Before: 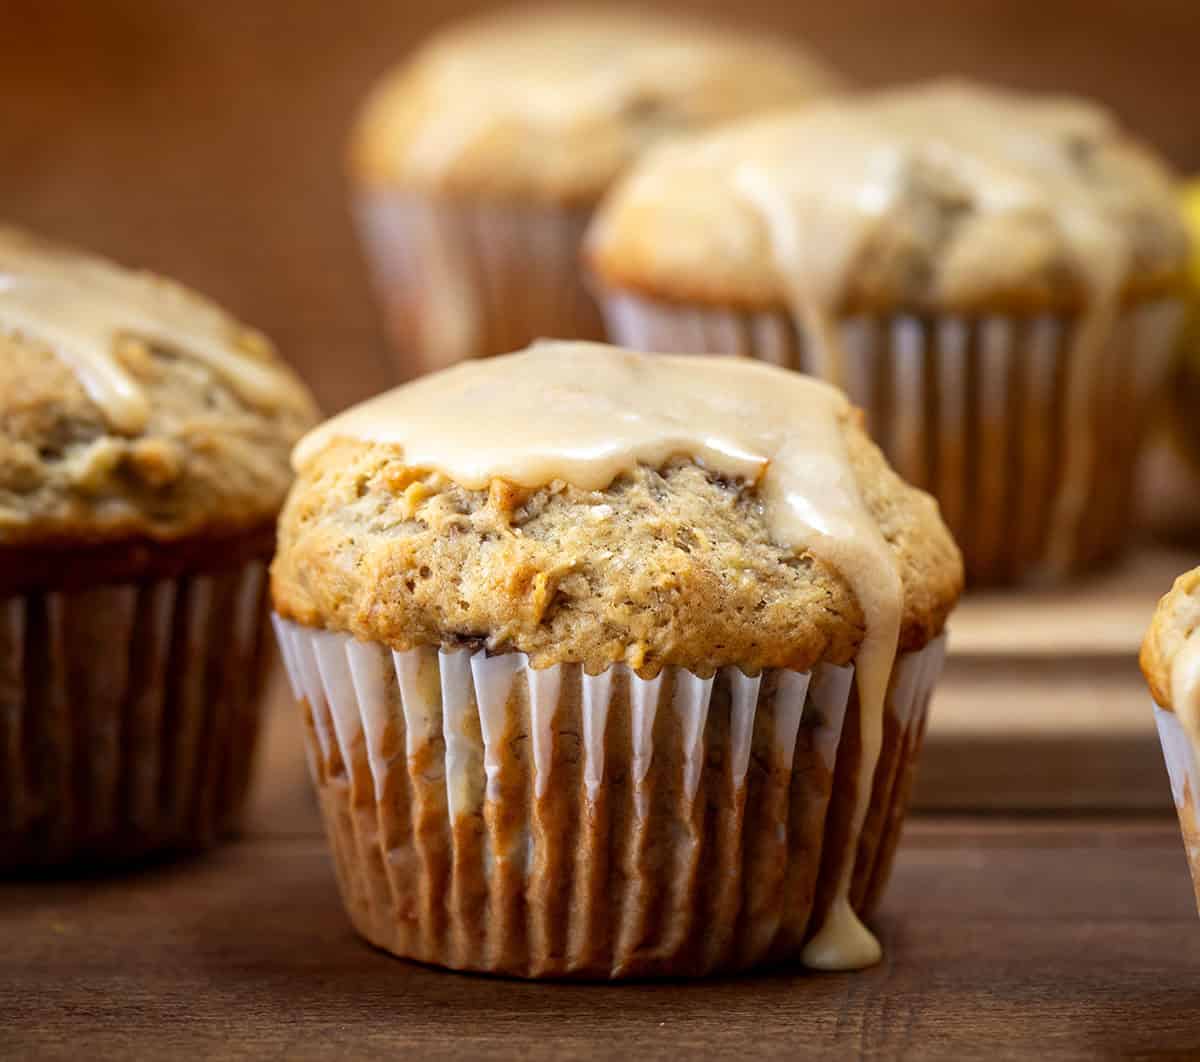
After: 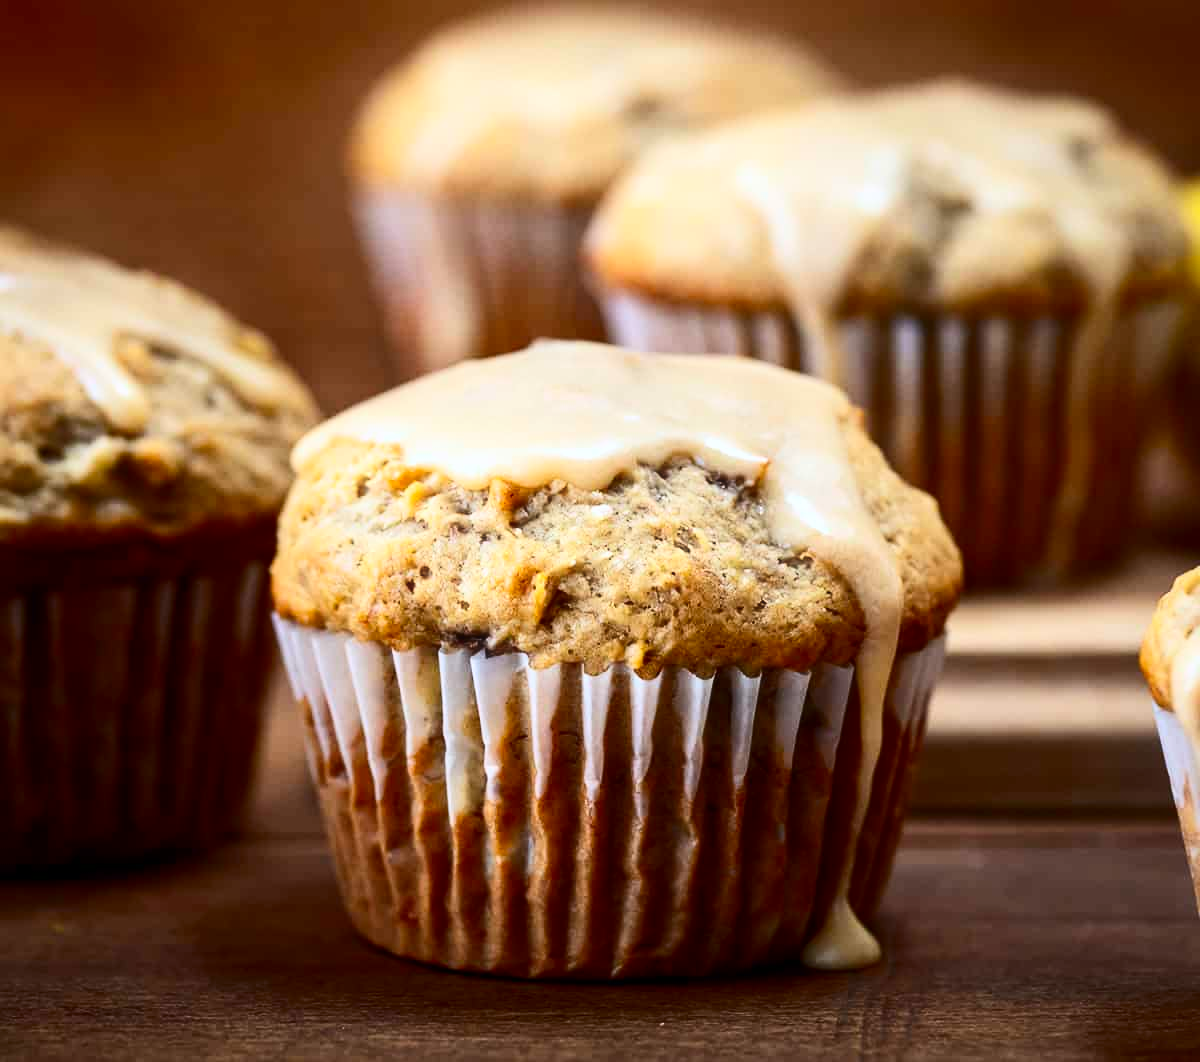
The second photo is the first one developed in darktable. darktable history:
contrast brightness saturation: contrast 0.28
haze removal: strength -0.1, adaptive false
white balance: red 0.967, blue 1.049
